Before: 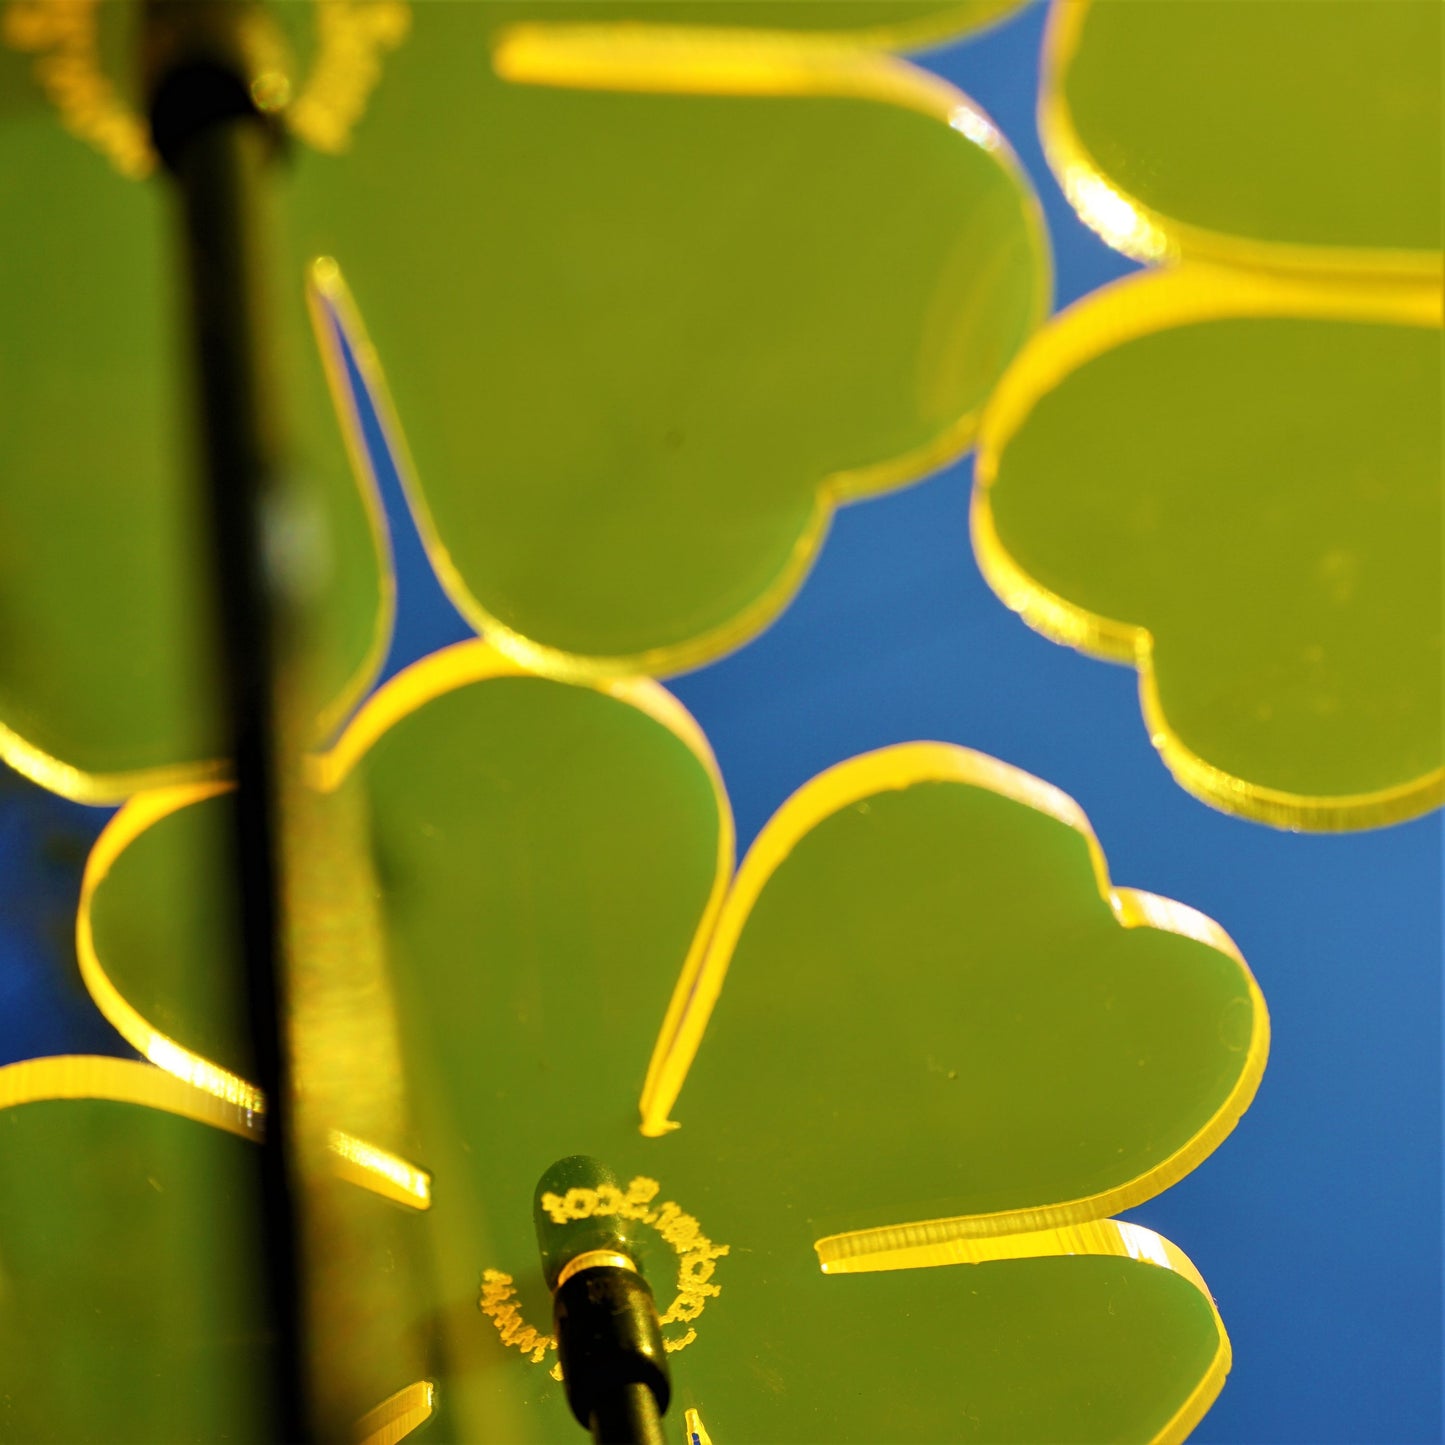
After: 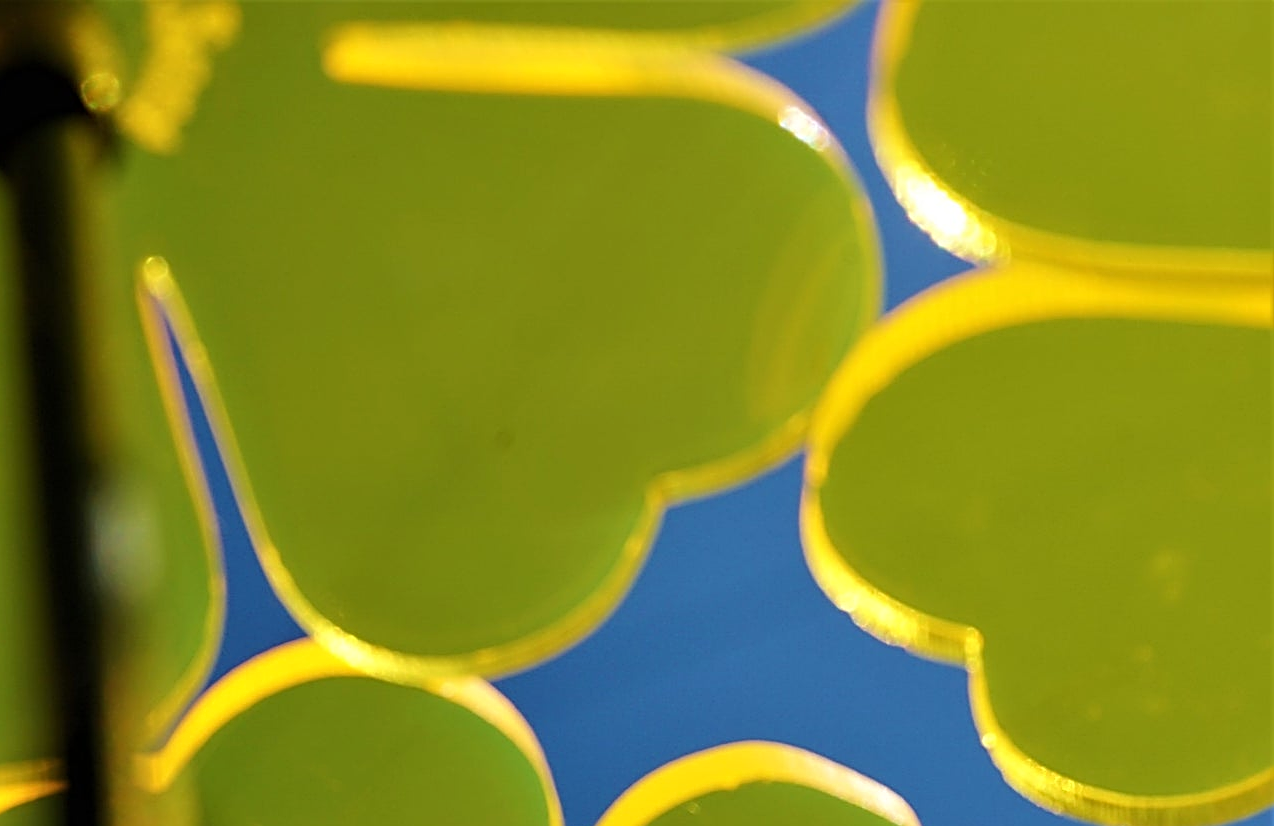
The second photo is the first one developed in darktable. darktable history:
tone equalizer: on, module defaults
sharpen: radius 2.531, amount 0.628
crop and rotate: left 11.812%, bottom 42.776%
